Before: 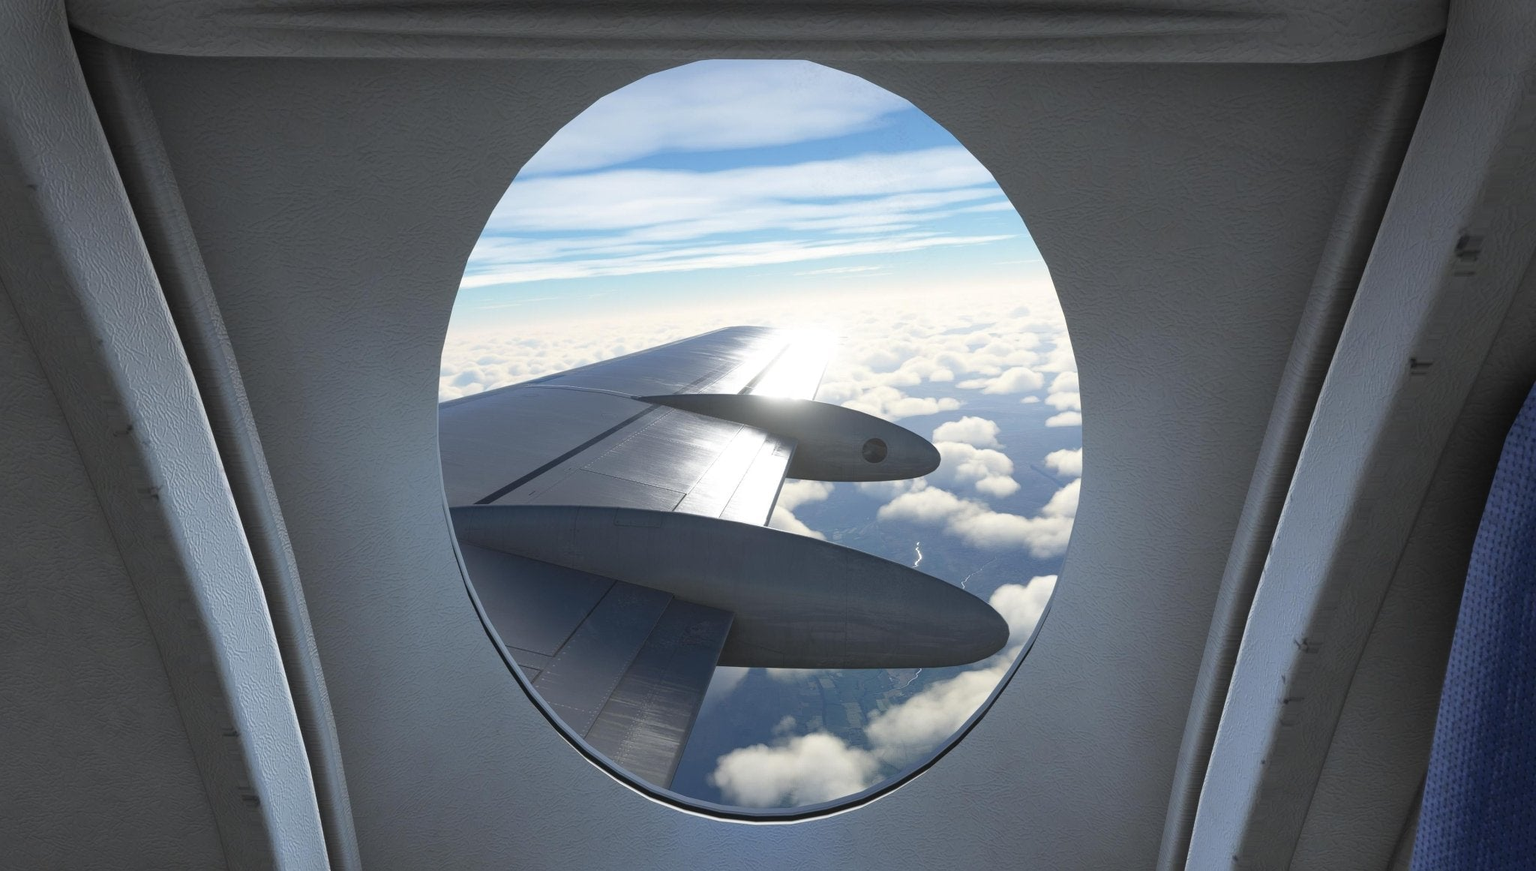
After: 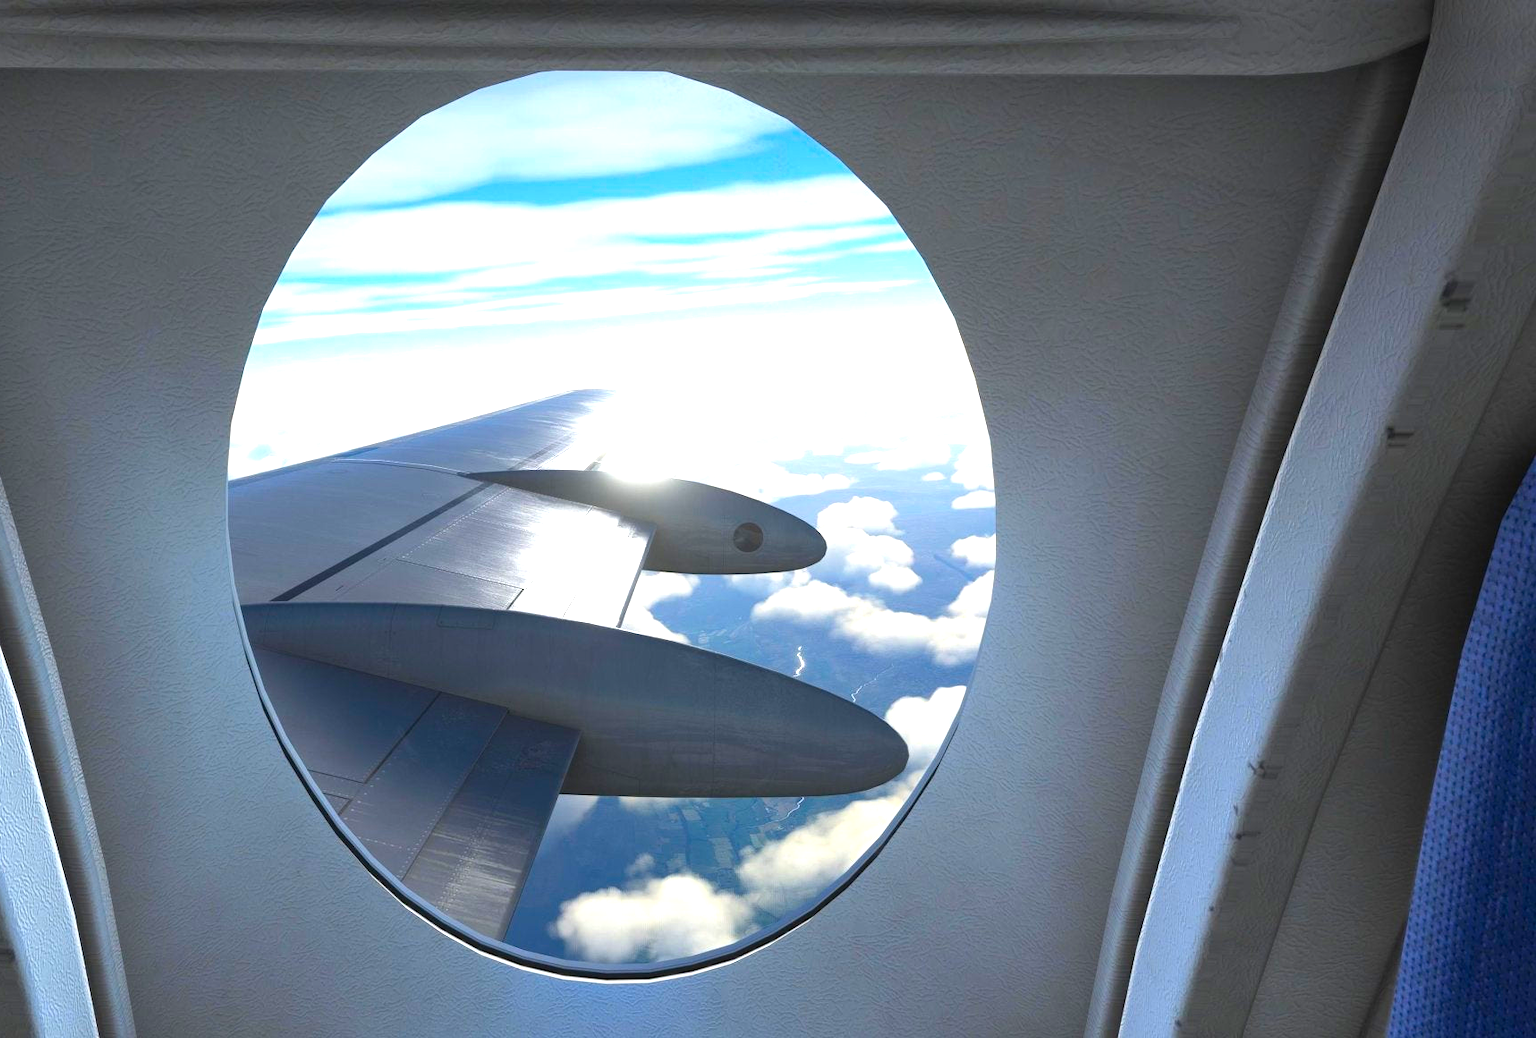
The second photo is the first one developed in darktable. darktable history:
crop: left 16.143%
color balance rgb: linear chroma grading › global chroma 24.792%, perceptual saturation grading › global saturation 24.987%, perceptual brilliance grading › highlights 5.665%, perceptual brilliance grading › shadows -9.266%, global vibrance 20%
exposure: exposure 0.6 EV, compensate exposure bias true, compensate highlight preservation false
